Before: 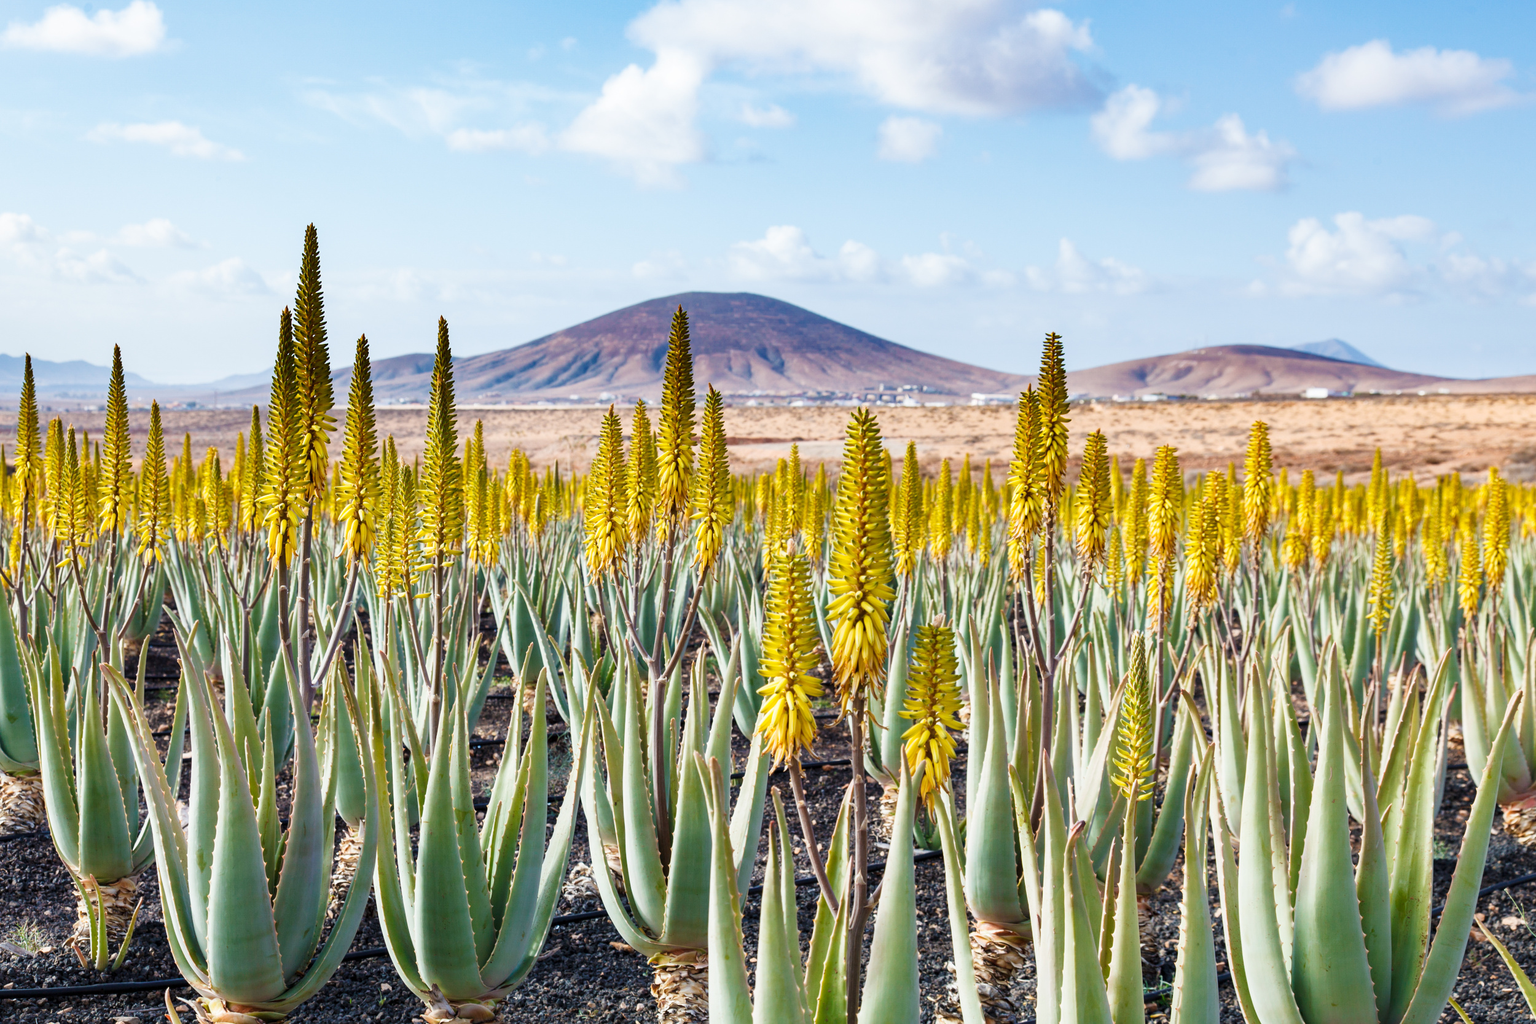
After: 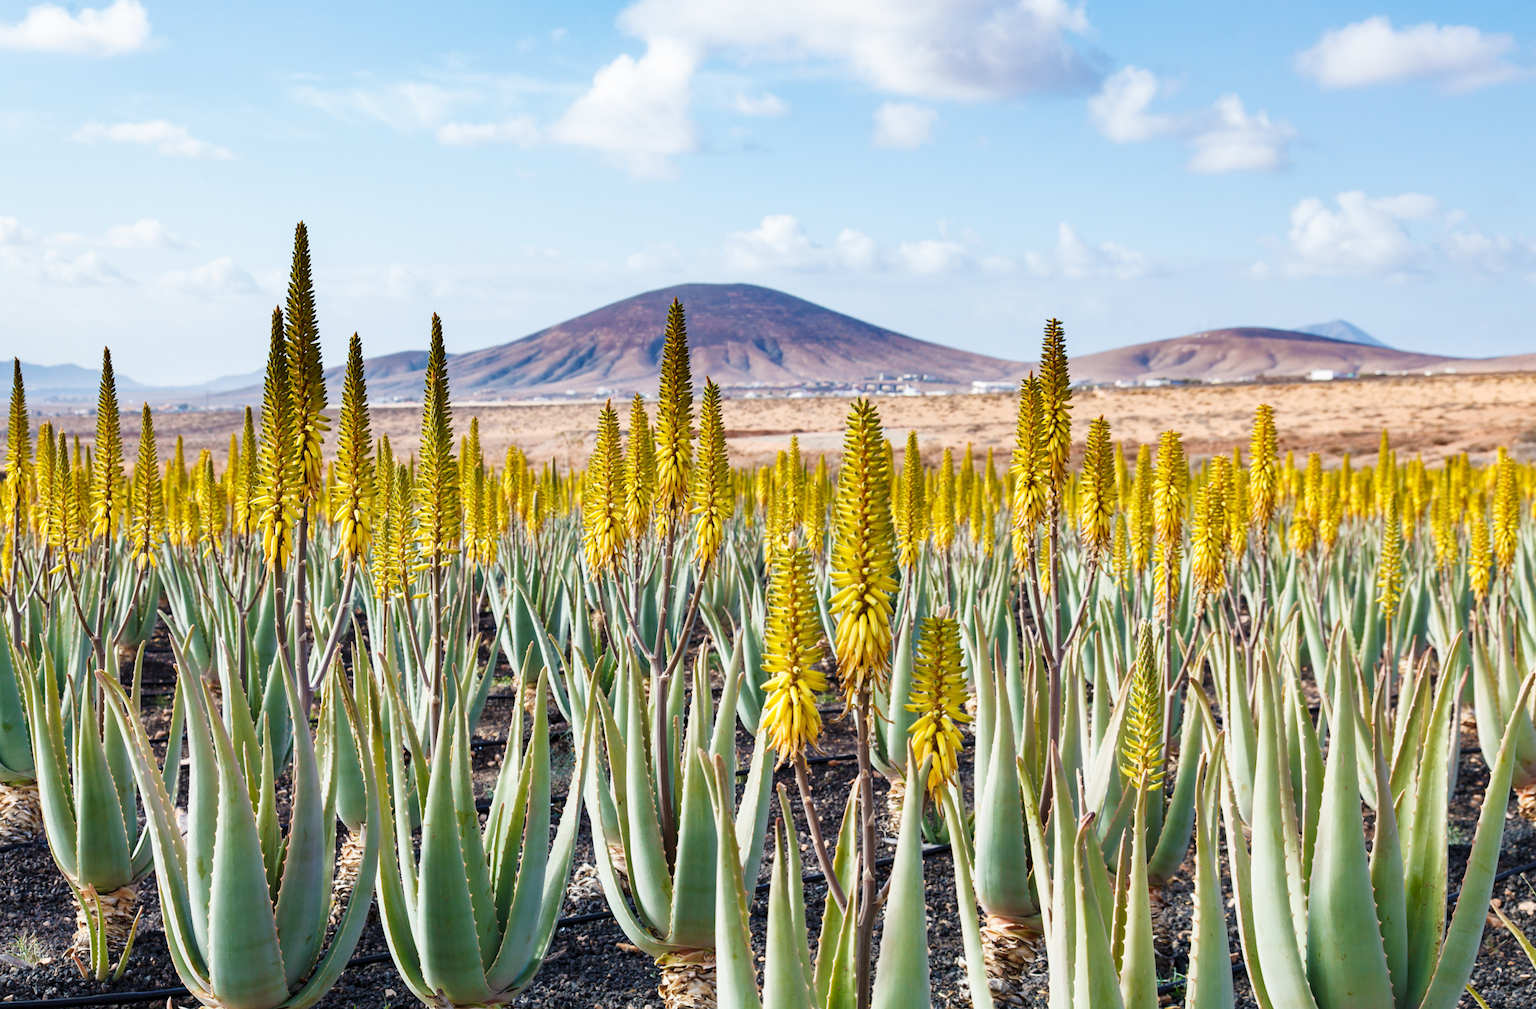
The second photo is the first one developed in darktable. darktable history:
white balance: emerald 1
rotate and perspective: rotation -1°, crop left 0.011, crop right 0.989, crop top 0.025, crop bottom 0.975
